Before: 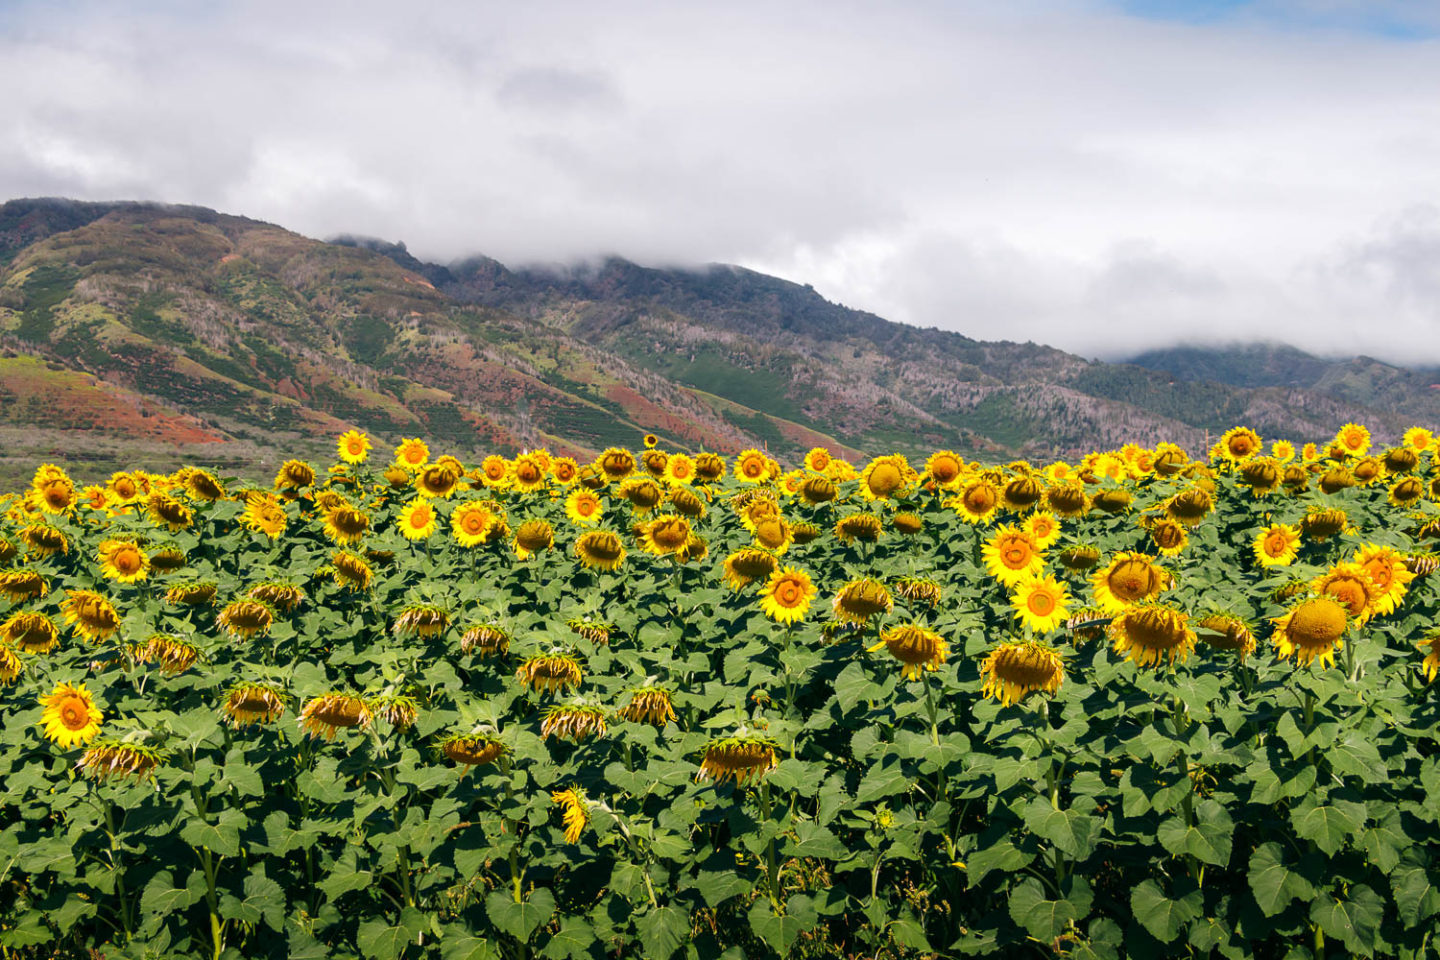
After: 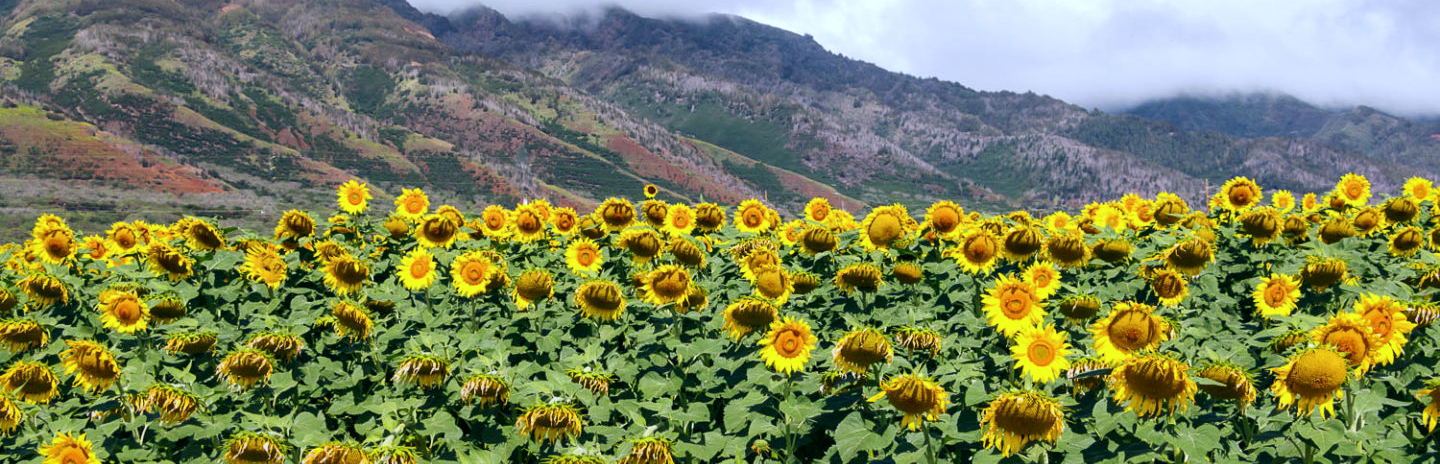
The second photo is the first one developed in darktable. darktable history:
crop and rotate: top 26.056%, bottom 25.543%
white balance: red 0.926, green 1.003, blue 1.133
local contrast: mode bilateral grid, contrast 25, coarseness 50, detail 123%, midtone range 0.2
